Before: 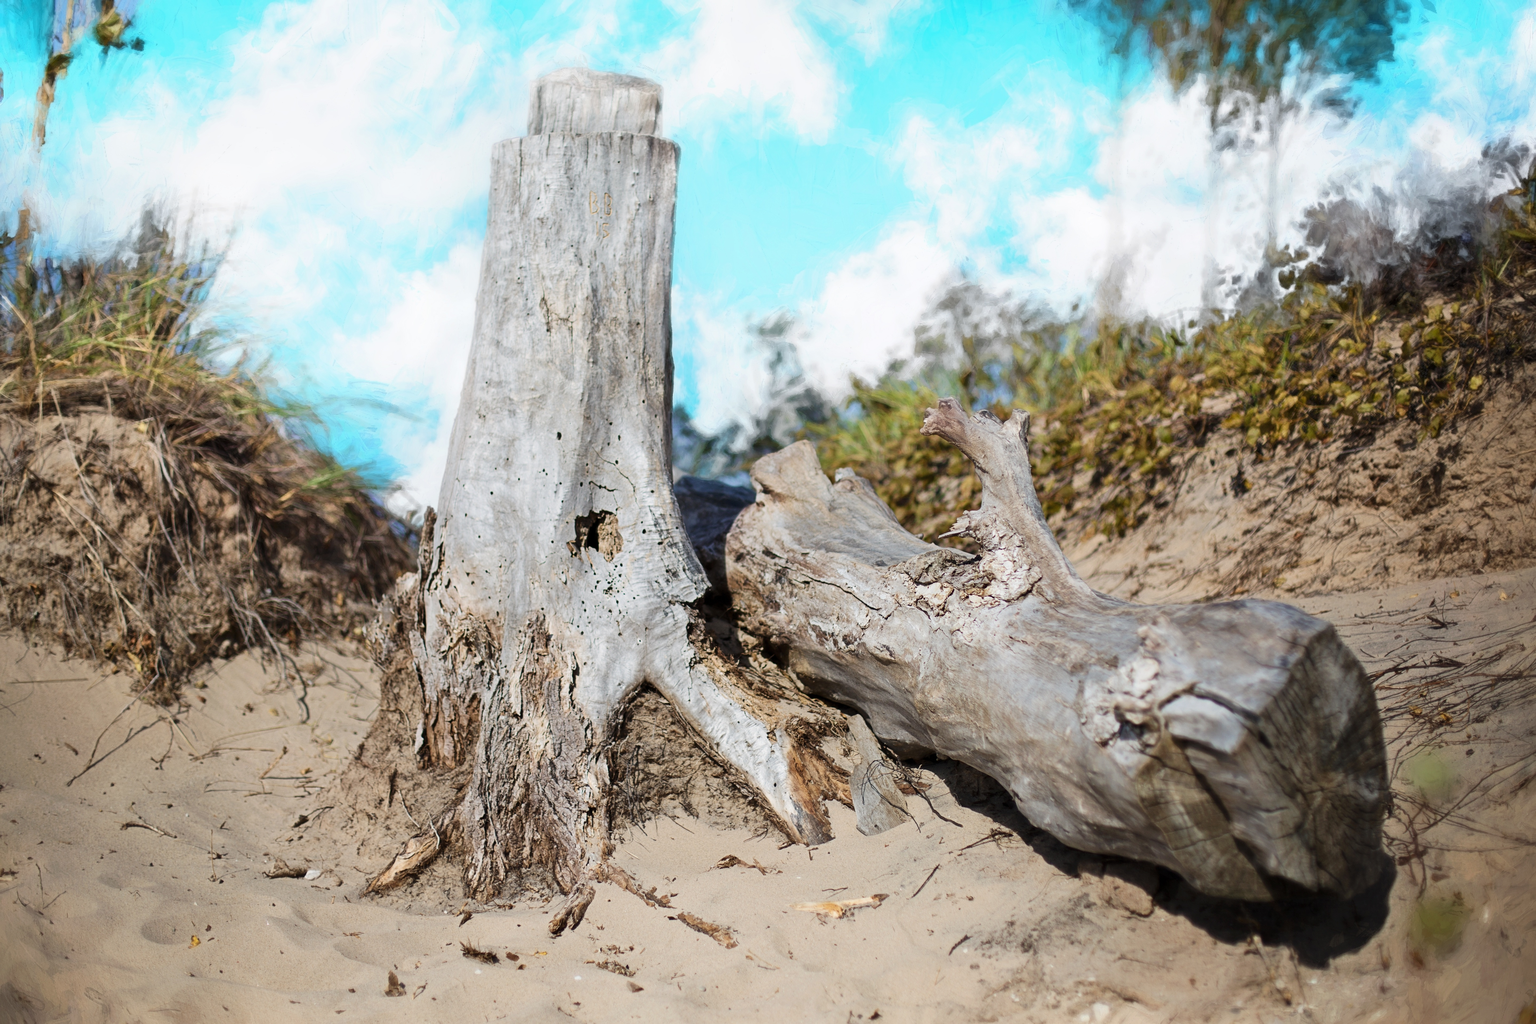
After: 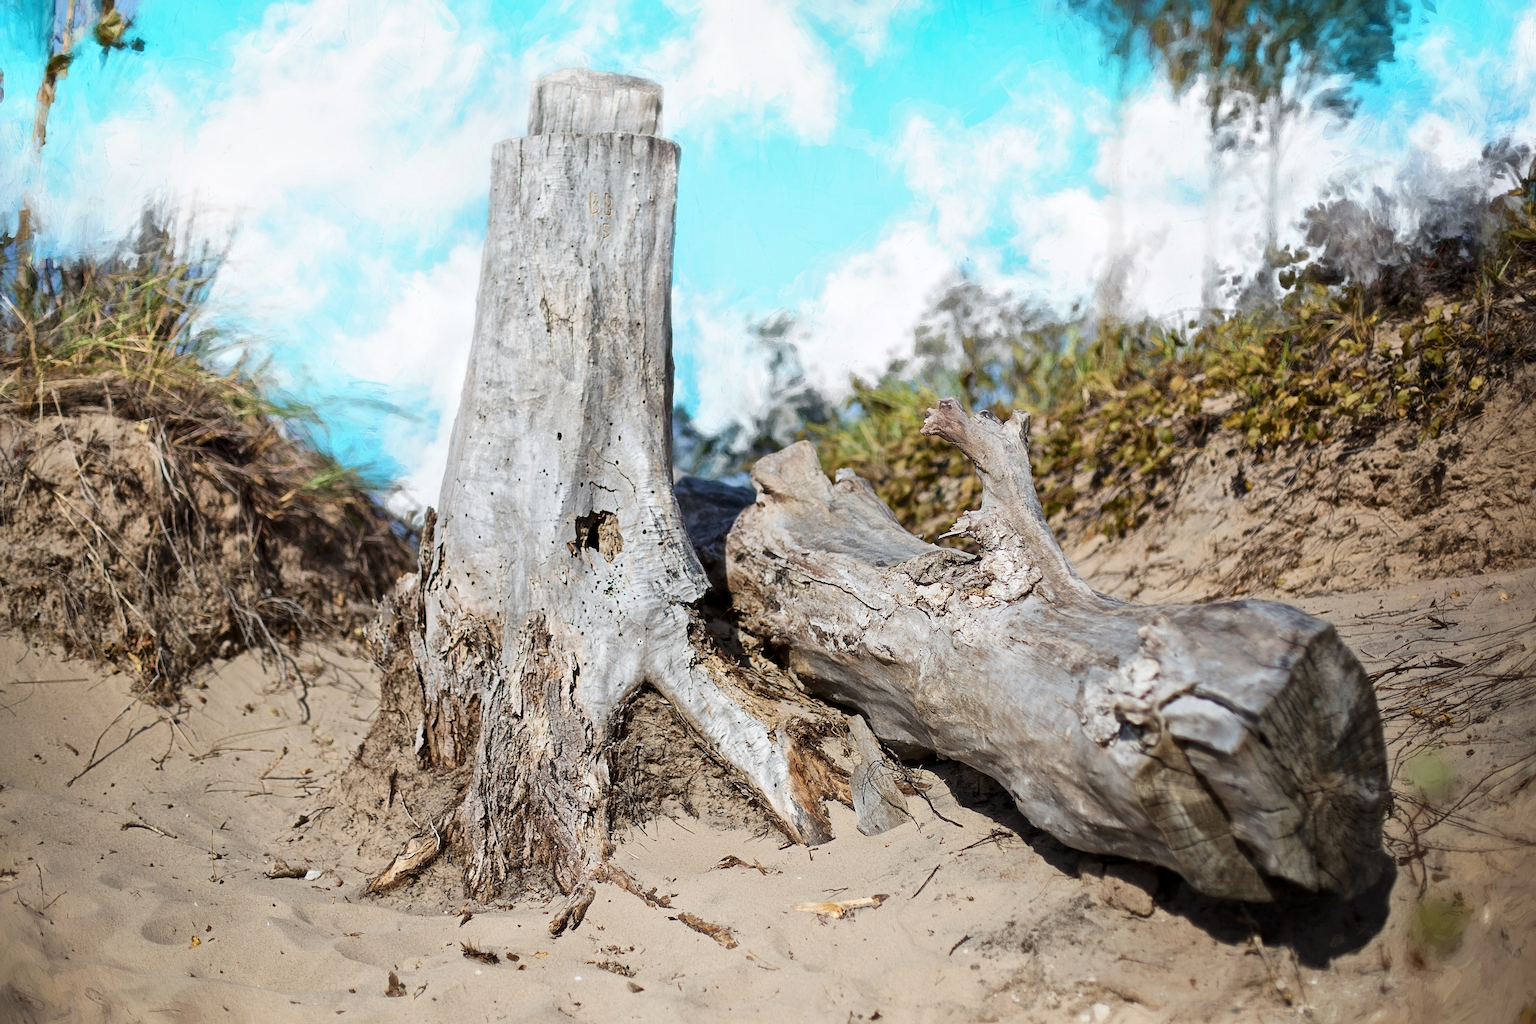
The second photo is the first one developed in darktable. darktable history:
local contrast: mode bilateral grid, contrast 19, coarseness 50, detail 129%, midtone range 0.2
sharpen: on, module defaults
